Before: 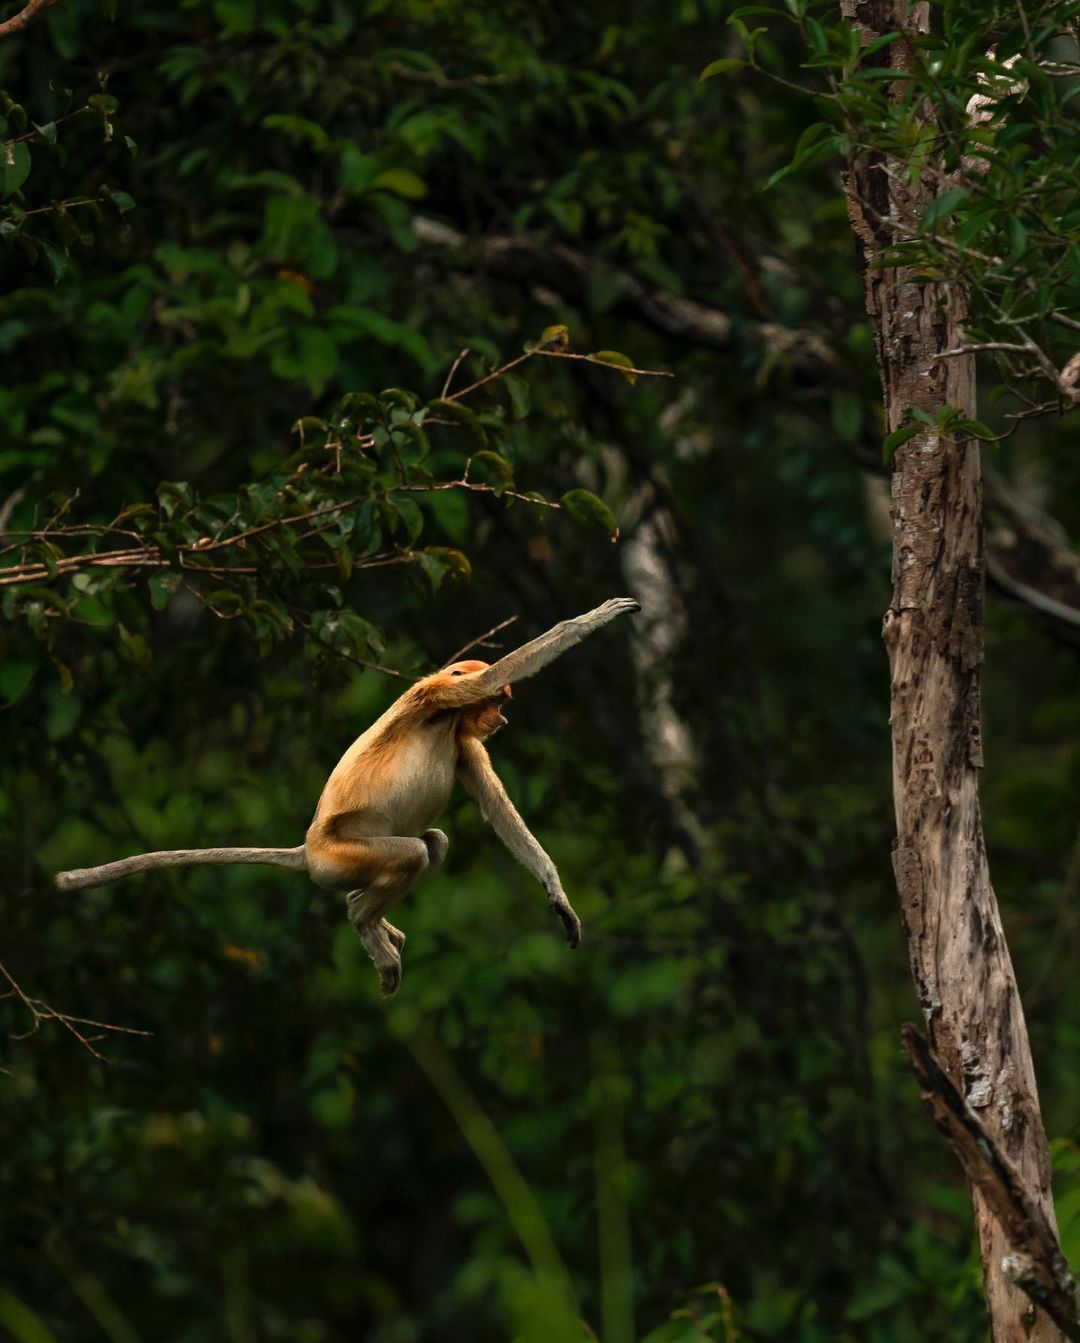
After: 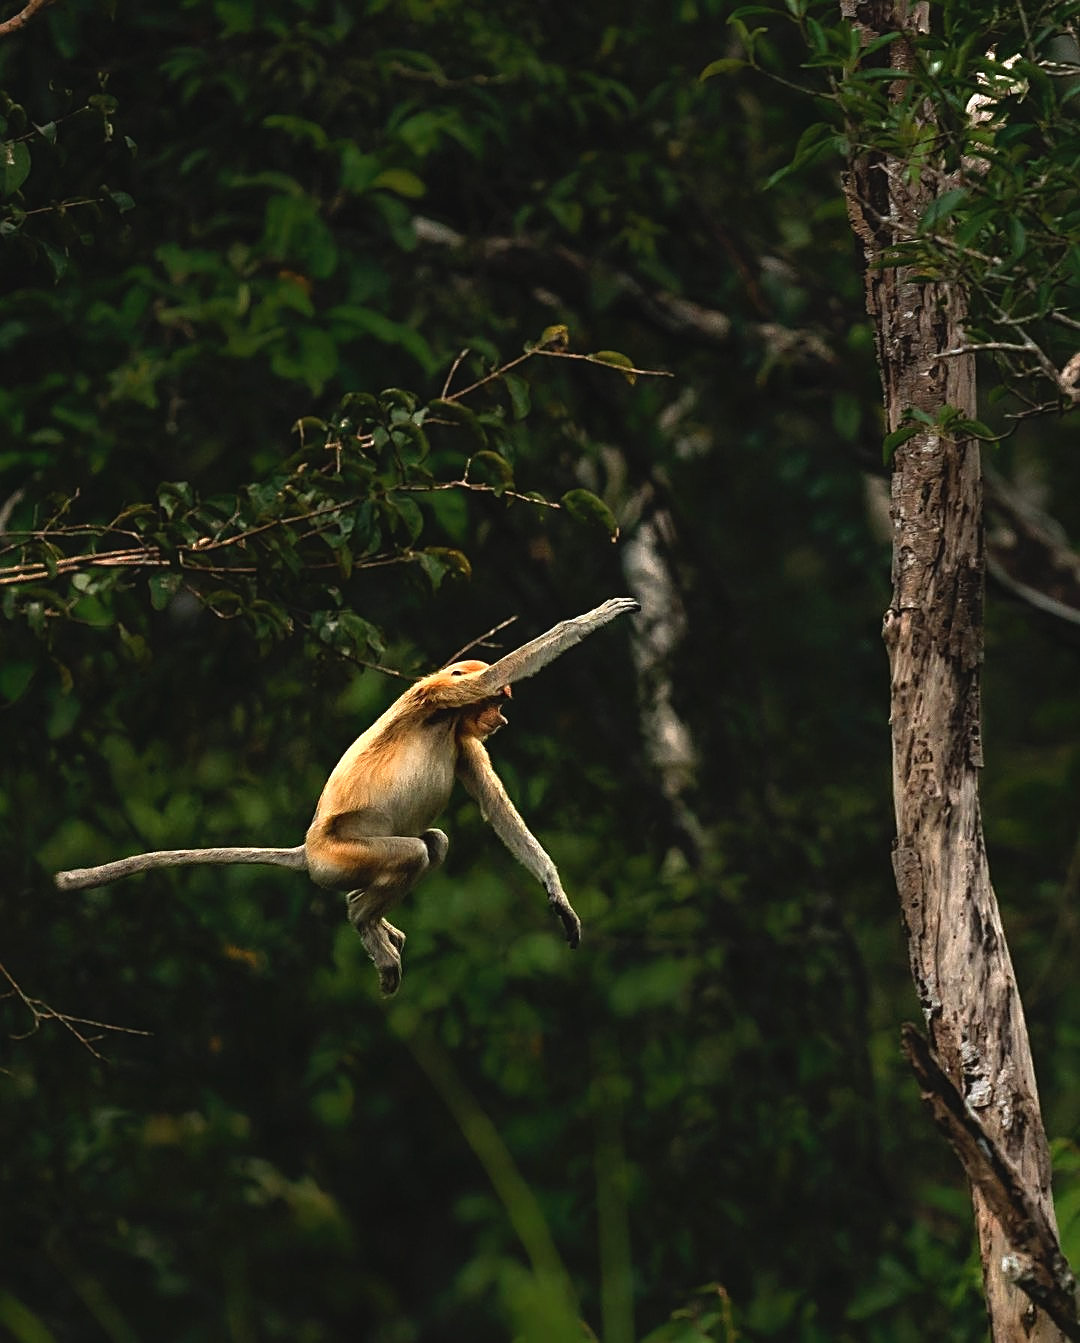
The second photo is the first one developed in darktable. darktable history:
sharpen: on, module defaults
tone equalizer: -8 EV -0.72 EV, -7 EV -0.68 EV, -6 EV -0.599 EV, -5 EV -0.365 EV, -3 EV 0.401 EV, -2 EV 0.6 EV, -1 EV 0.696 EV, +0 EV 0.725 EV
contrast brightness saturation: contrast -0.093, saturation -0.088
